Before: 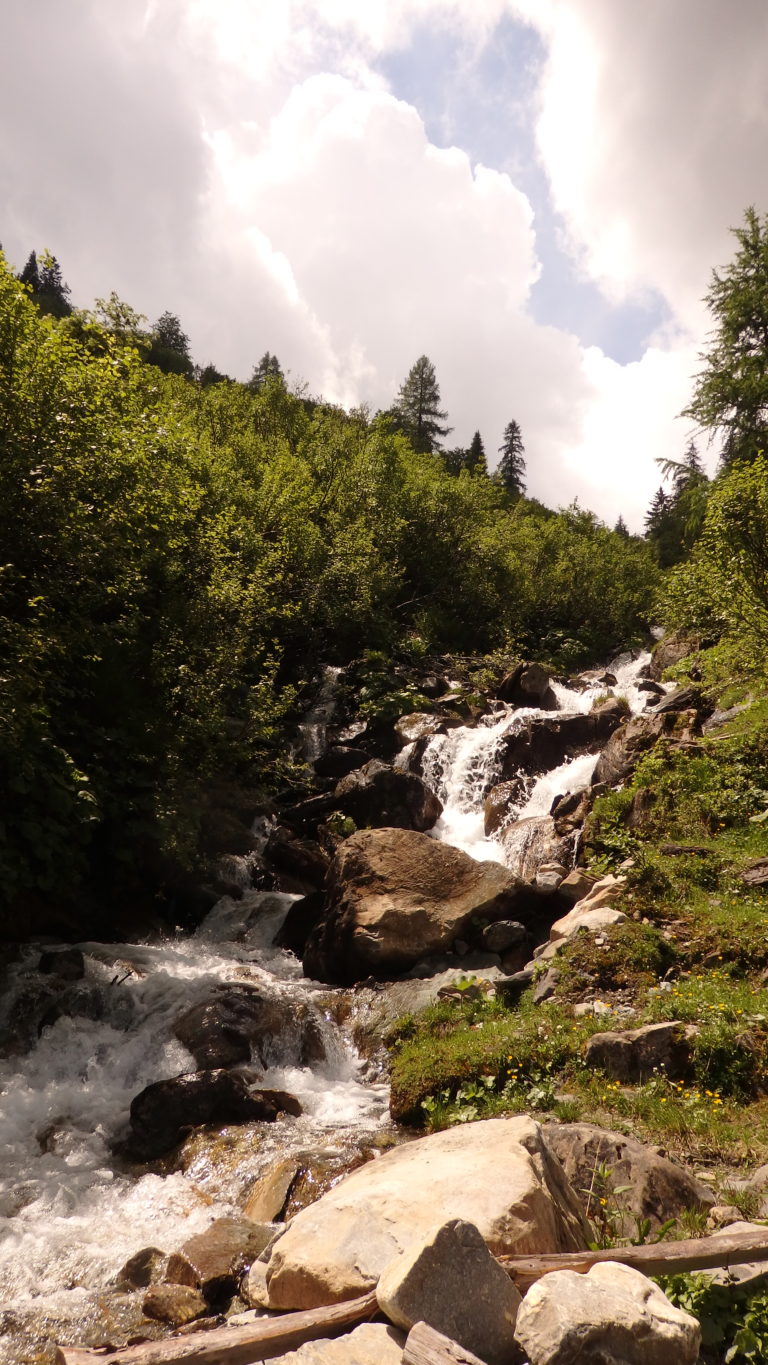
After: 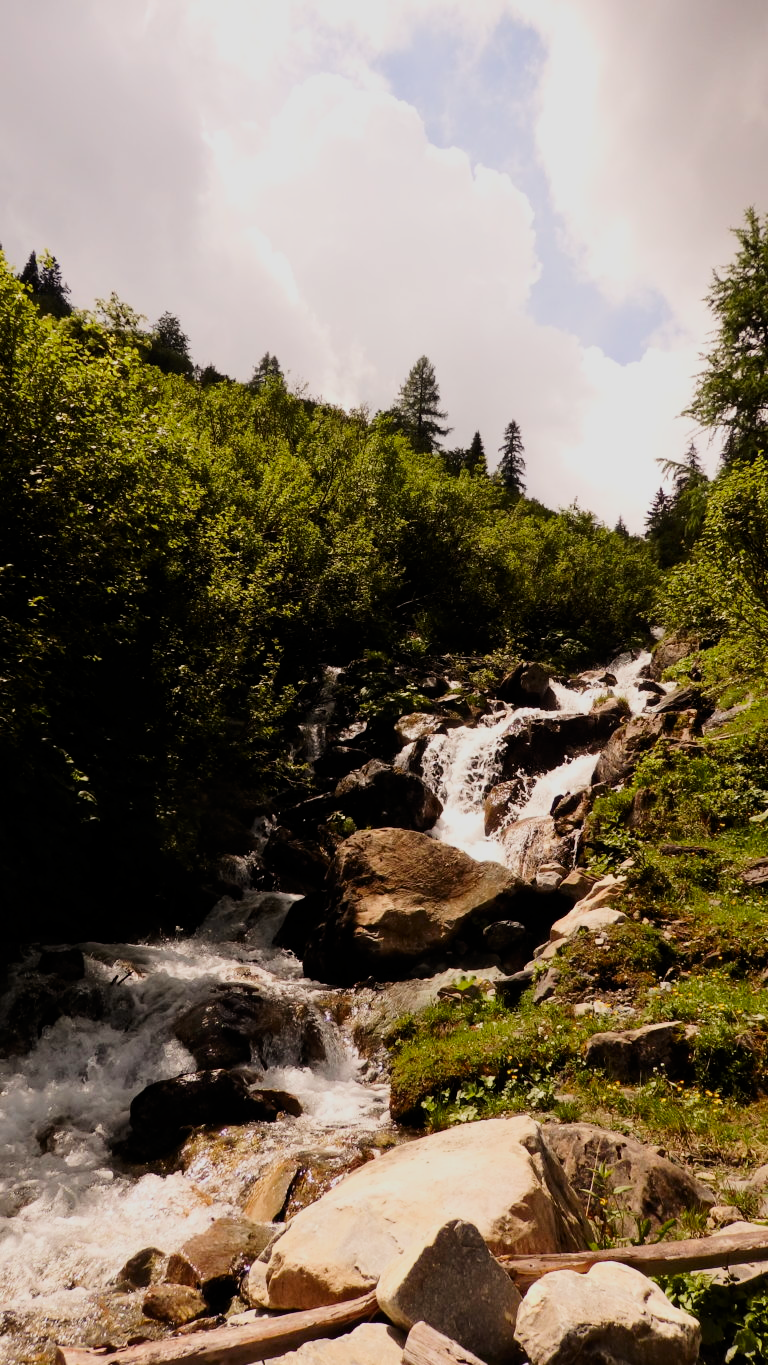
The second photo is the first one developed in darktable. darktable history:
contrast brightness saturation: contrast 0.182, saturation 0.298
filmic rgb: black relative exposure -7.65 EV, white relative exposure 4.56 EV, hardness 3.61, color science v4 (2020)
